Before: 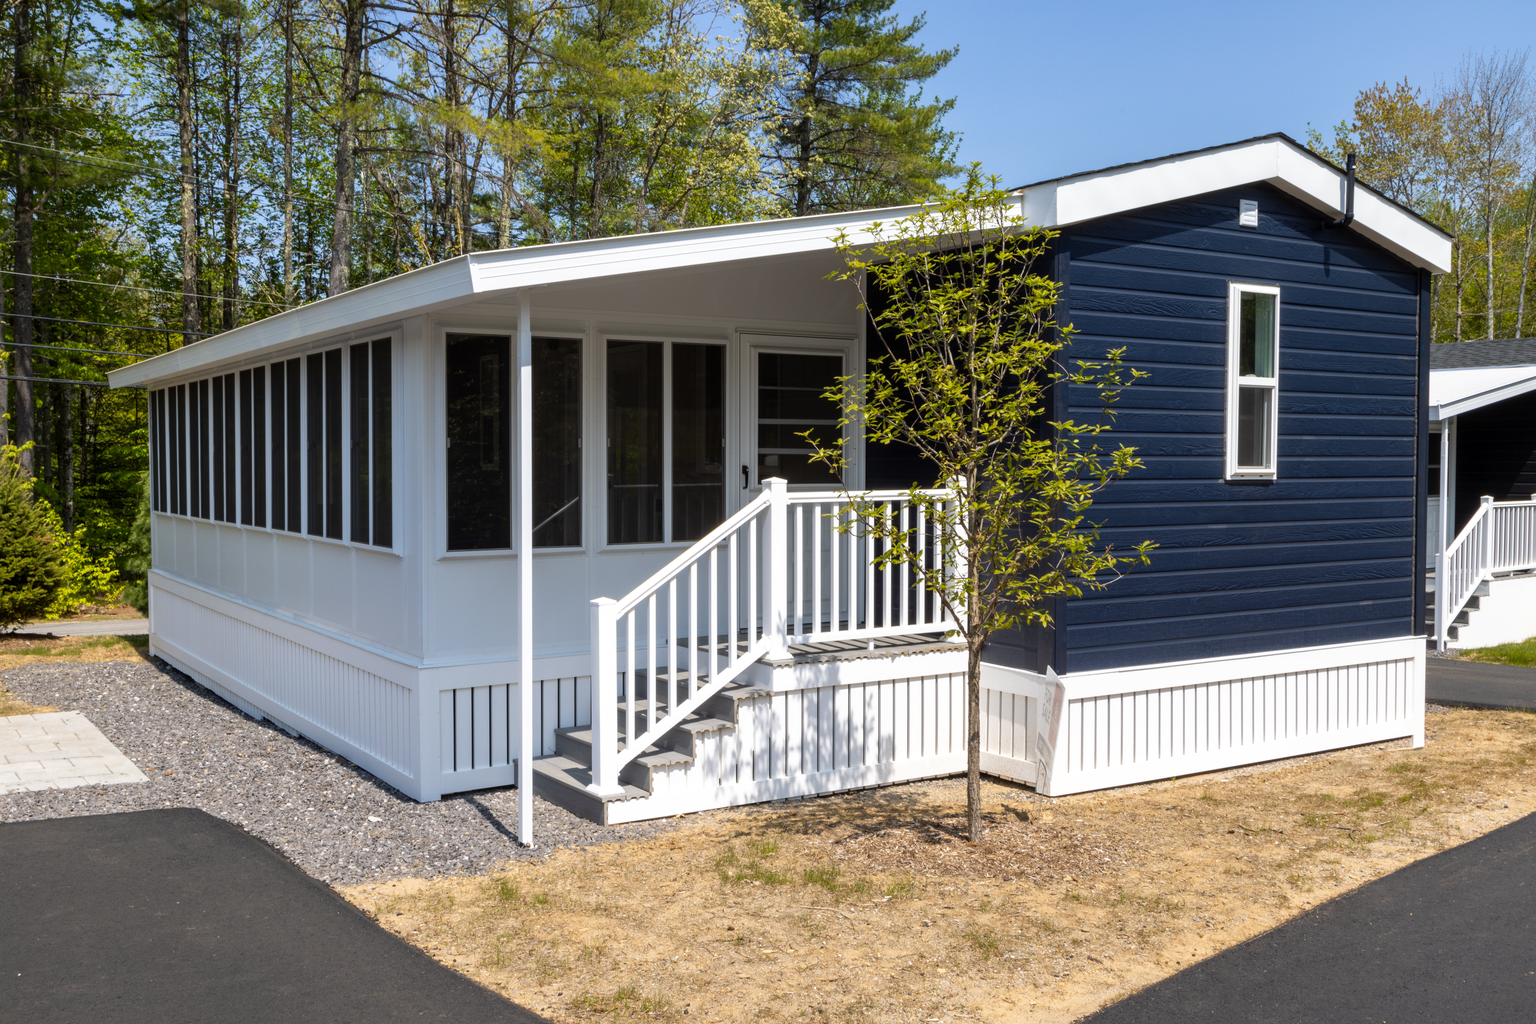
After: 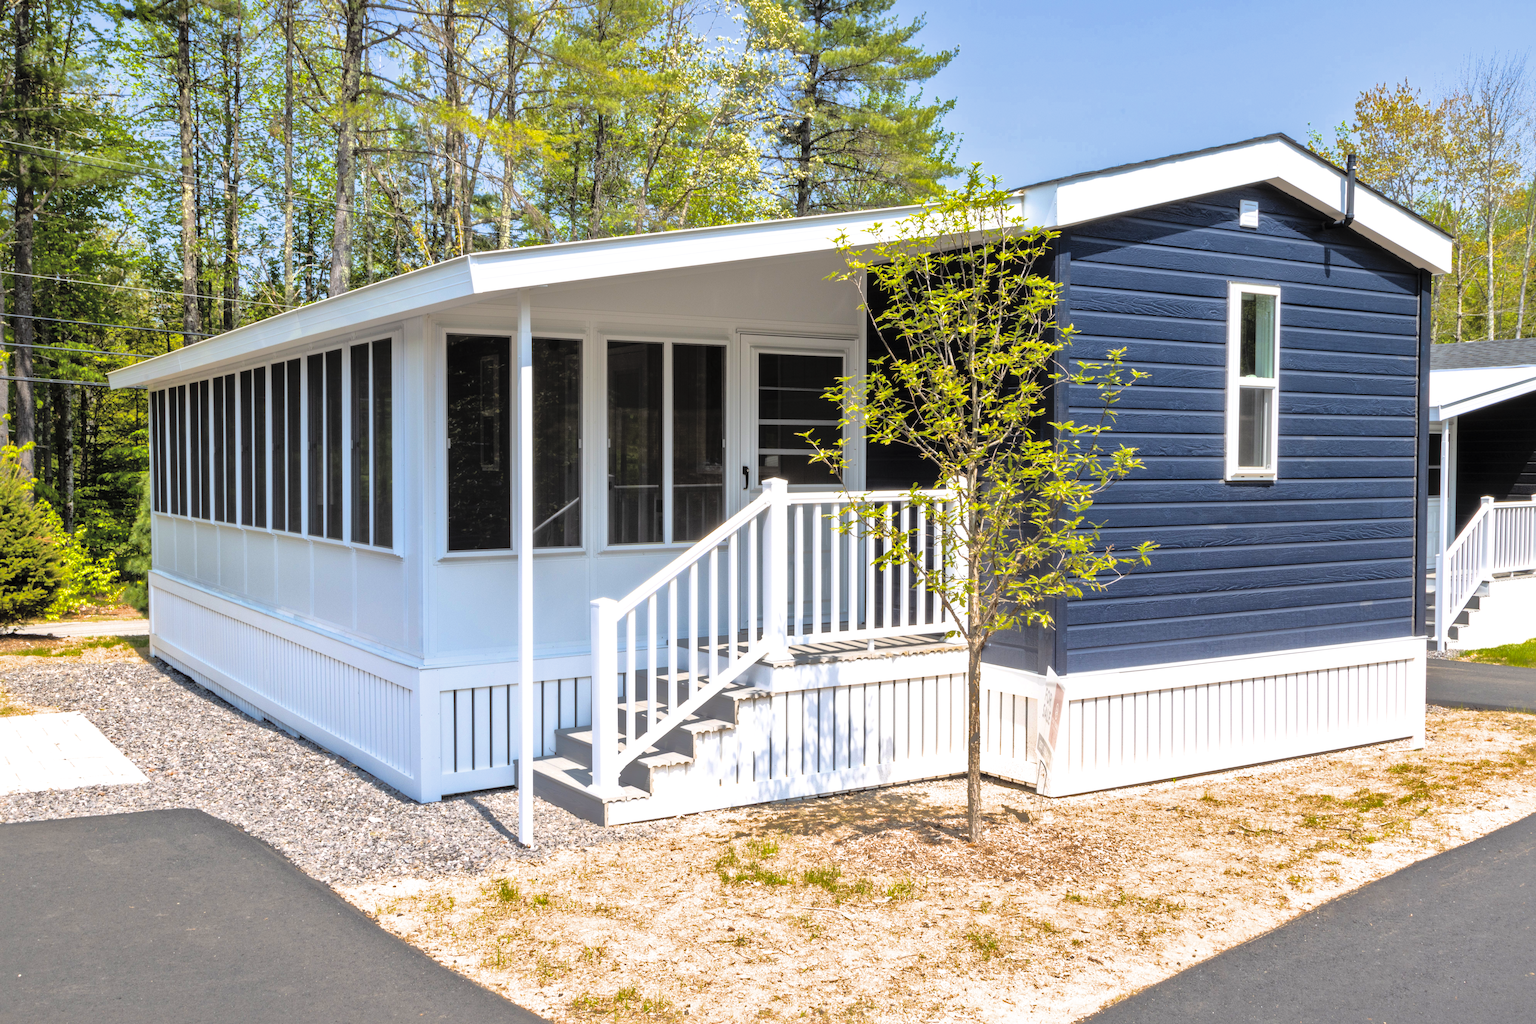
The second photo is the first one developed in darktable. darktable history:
exposure: black level correction 0, exposure 0.499 EV, compensate highlight preservation false
filmic rgb: black relative exposure -11.37 EV, white relative exposure 3.24 EV, hardness 6.76, color science v6 (2022)
tone equalizer: -8 EV -0.732 EV, -7 EV -0.733 EV, -6 EV -0.586 EV, -5 EV -0.365 EV, -3 EV 0.368 EV, -2 EV 0.6 EV, -1 EV 0.679 EV, +0 EV 0.768 EV
shadows and highlights: shadows 39.33, highlights -59.98
contrast brightness saturation: brightness 0.153
